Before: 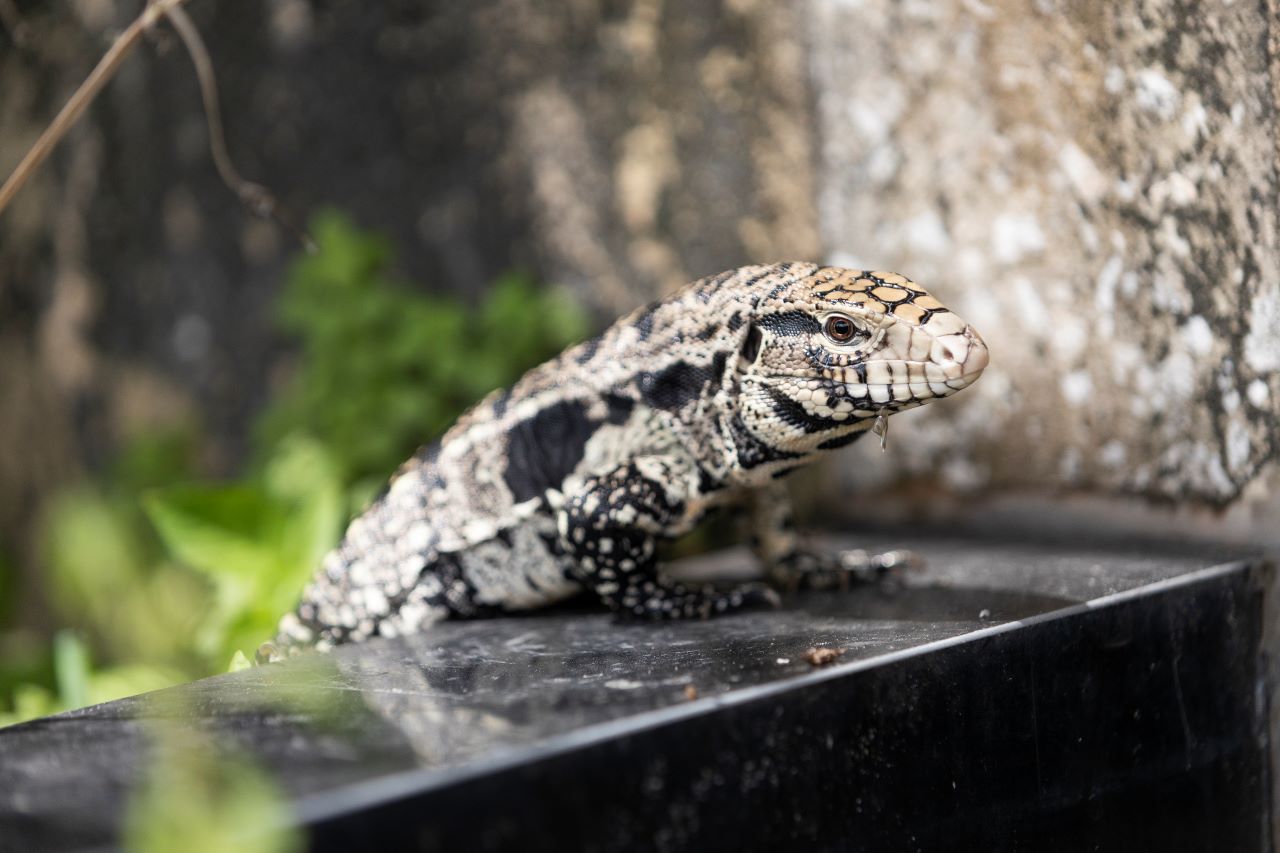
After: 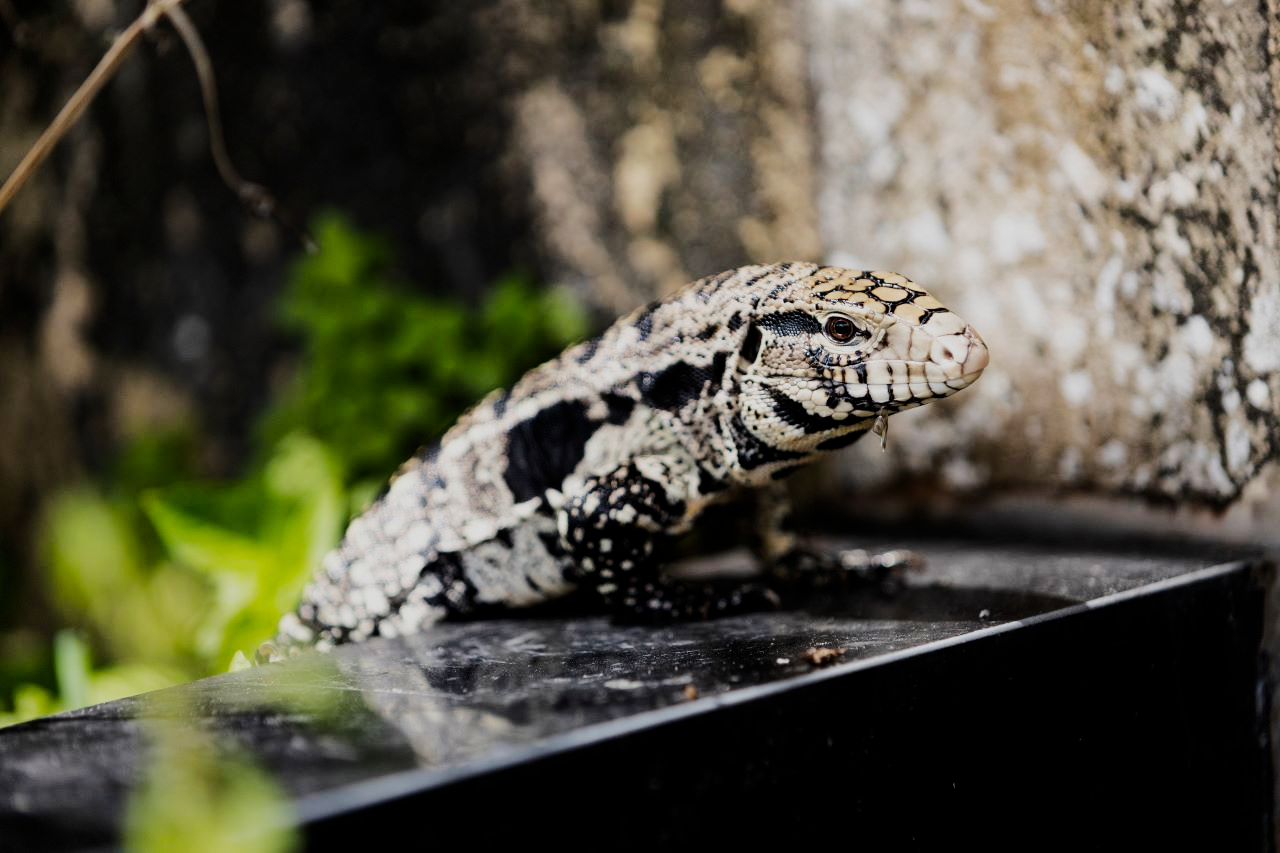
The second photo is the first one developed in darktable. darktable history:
filmic rgb: middle gray luminance 29%, black relative exposure -10.3 EV, white relative exposure 5.5 EV, threshold 6 EV, target black luminance 0%, hardness 3.95, latitude 2.04%, contrast 1.132, highlights saturation mix 5%, shadows ↔ highlights balance 15.11%, preserve chrominance no, color science v3 (2019), use custom middle-gray values true, iterations of high-quality reconstruction 0, enable highlight reconstruction true
color balance rgb: global offset › luminance 0.71%, perceptual saturation grading › global saturation -11.5%, perceptual brilliance grading › highlights 17.77%, perceptual brilliance grading › mid-tones 31.71%, perceptual brilliance grading › shadows -31.01%, global vibrance 50%
